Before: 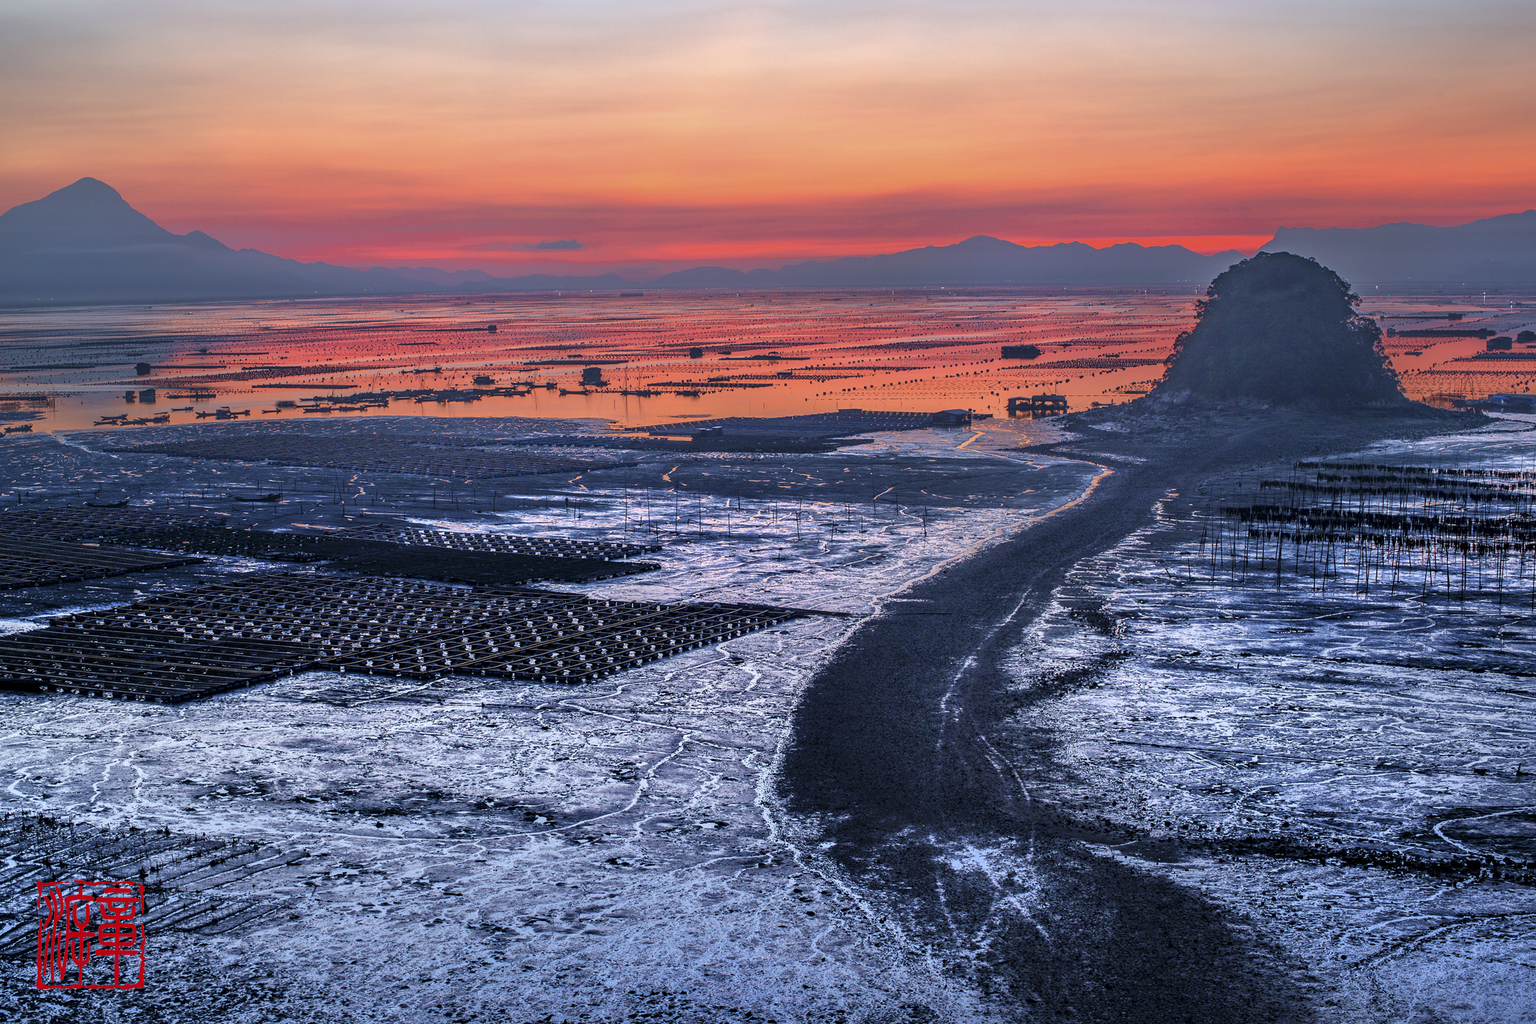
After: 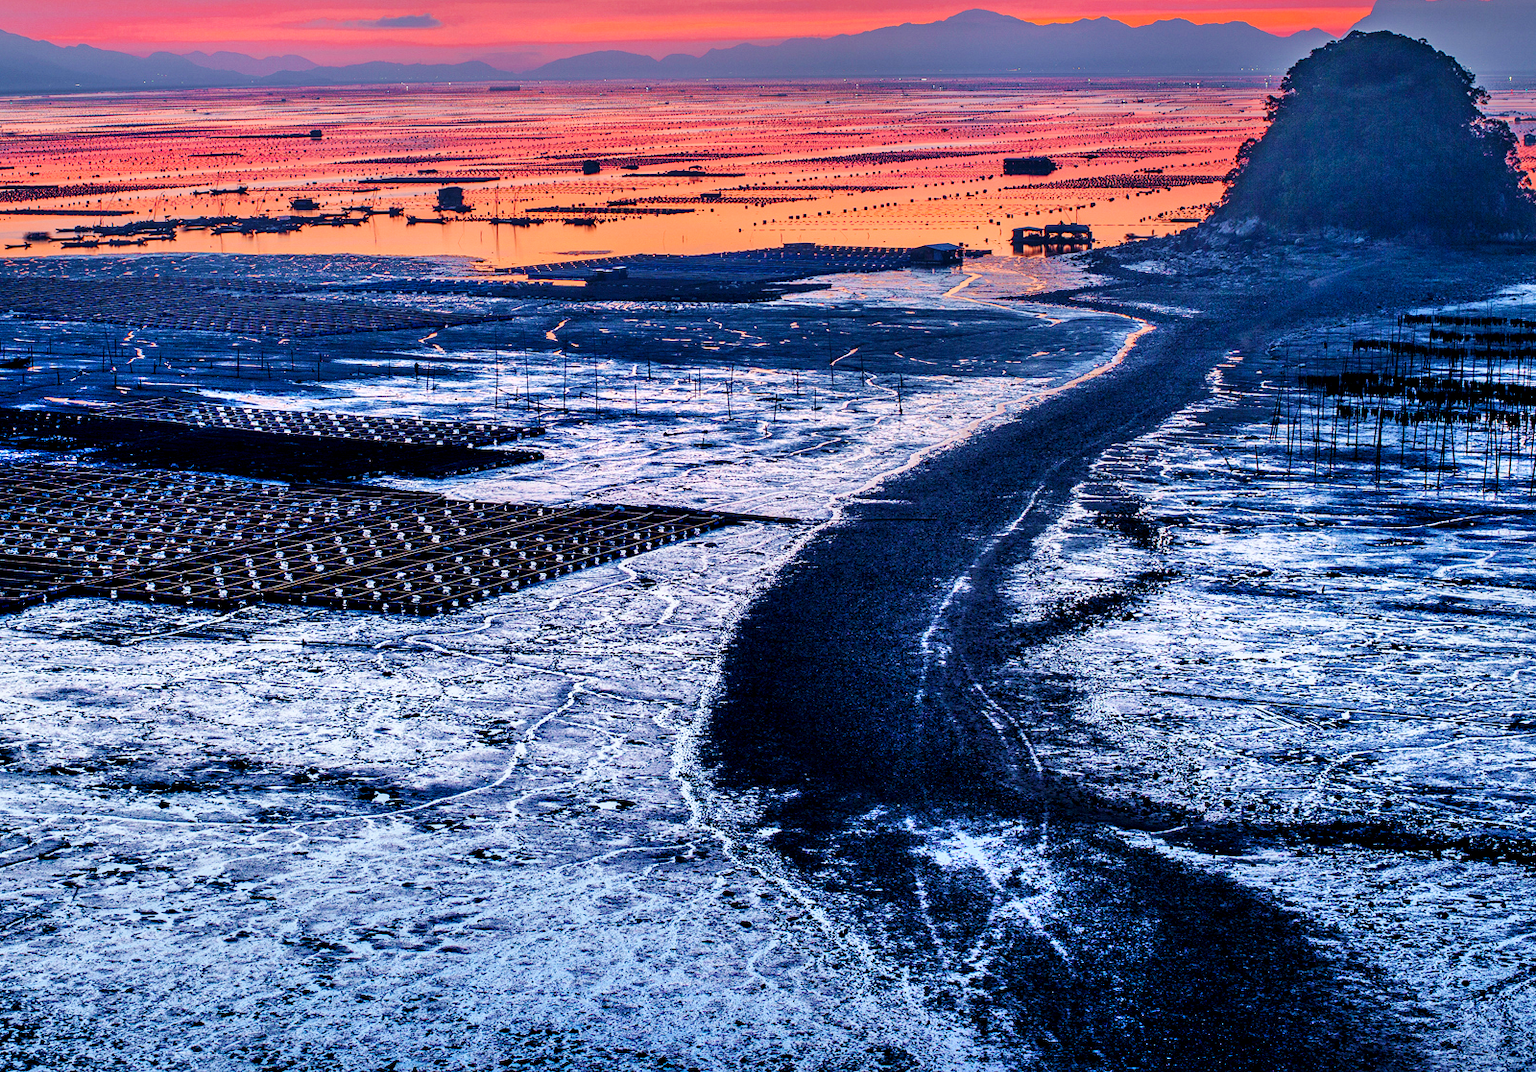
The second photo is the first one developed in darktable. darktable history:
shadows and highlights: shadows 49.48, highlights -42.05, soften with gaussian
exposure: black level correction 0.009, exposure 0.112 EV, compensate exposure bias true, compensate highlight preservation false
base curve: curves: ch0 [(0, 0) (0.032, 0.025) (0.121, 0.166) (0.206, 0.329) (0.605, 0.79) (1, 1)], preserve colors none
crop: left 16.837%, top 22.372%, right 9.089%
